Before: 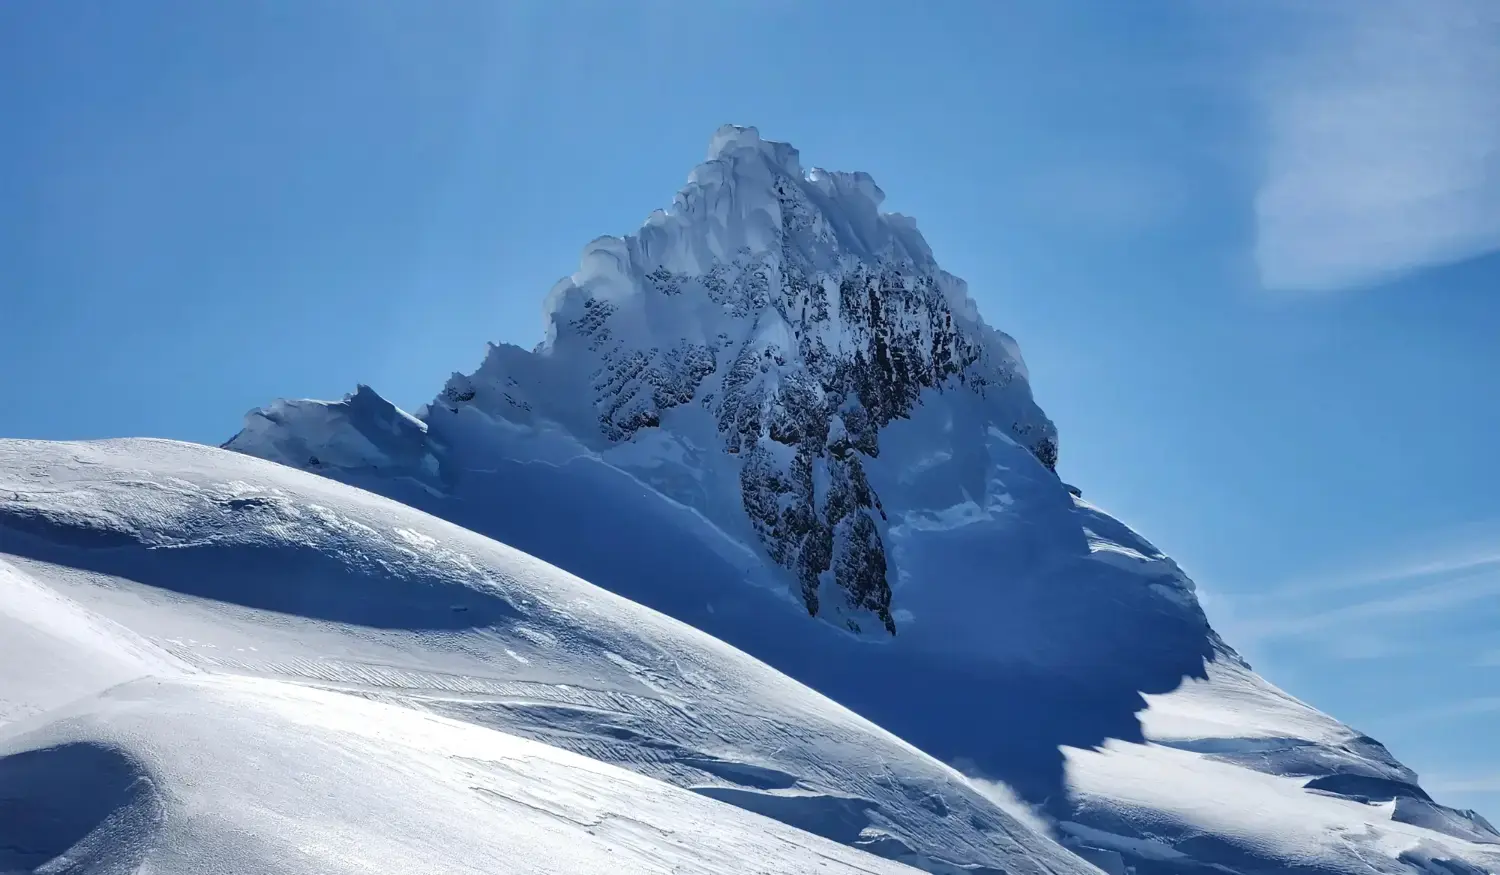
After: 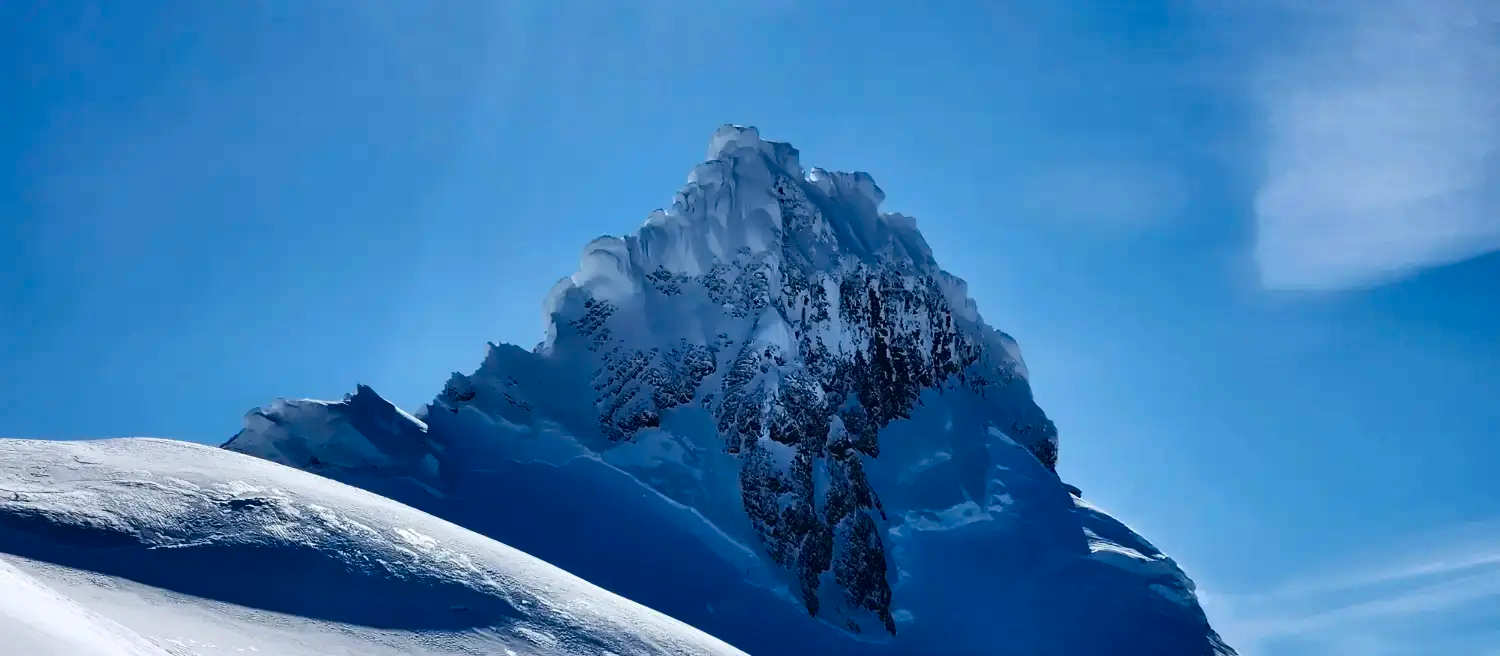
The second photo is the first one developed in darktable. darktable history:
crop: bottom 24.933%
contrast brightness saturation: contrast 0.194, brightness -0.113, saturation 0.213
